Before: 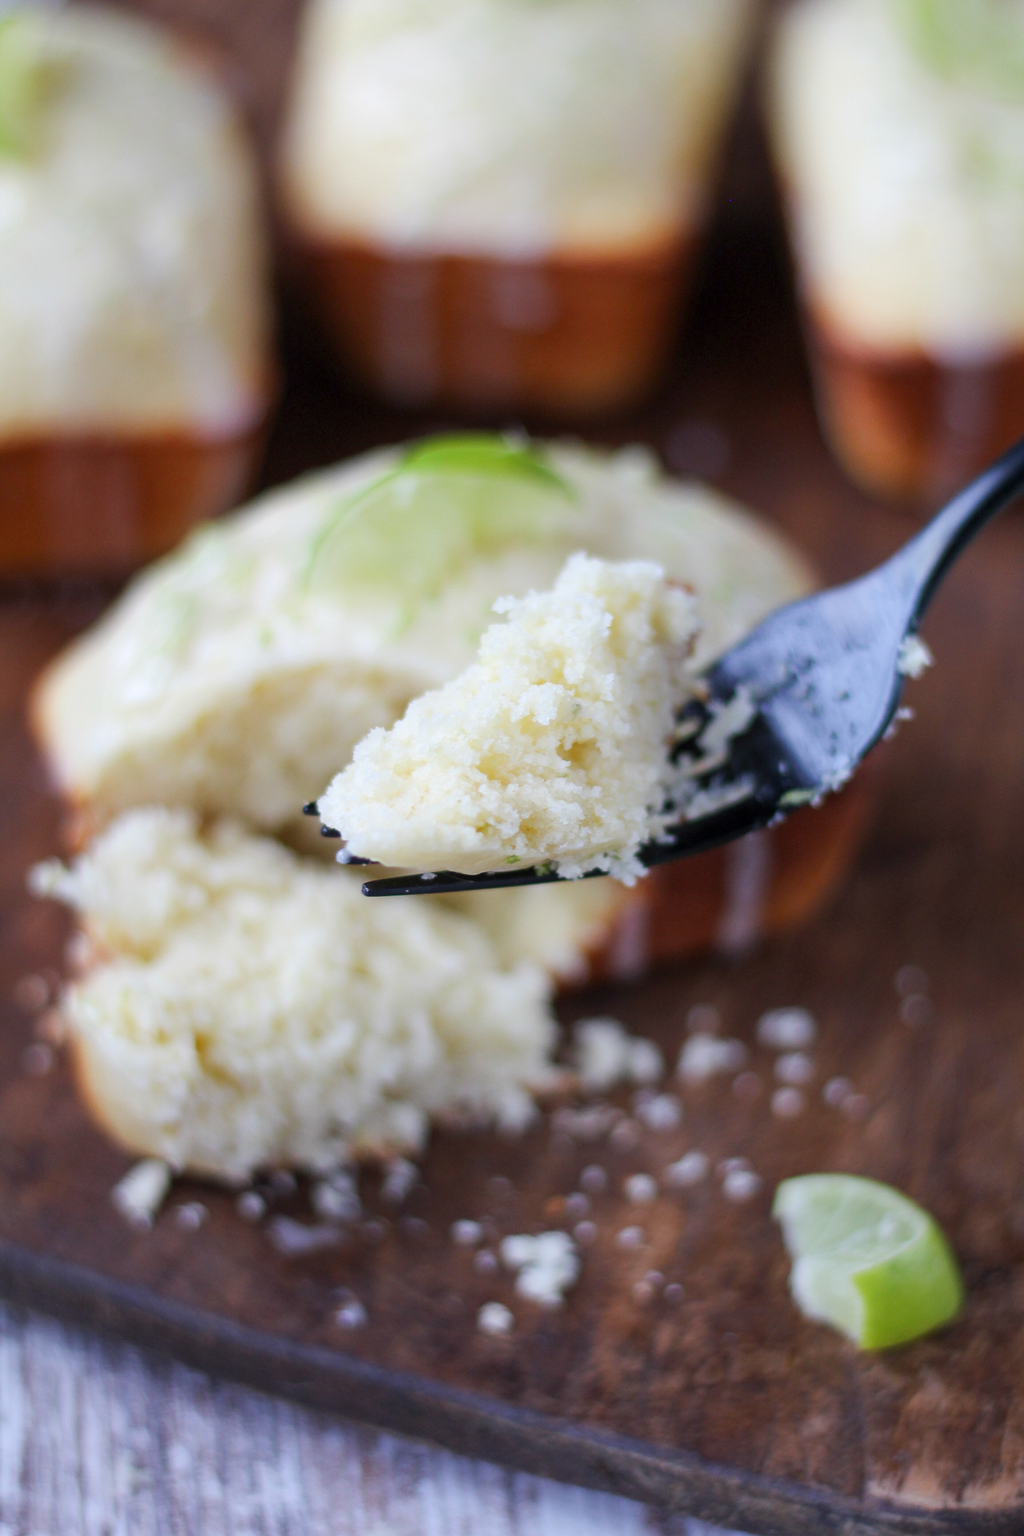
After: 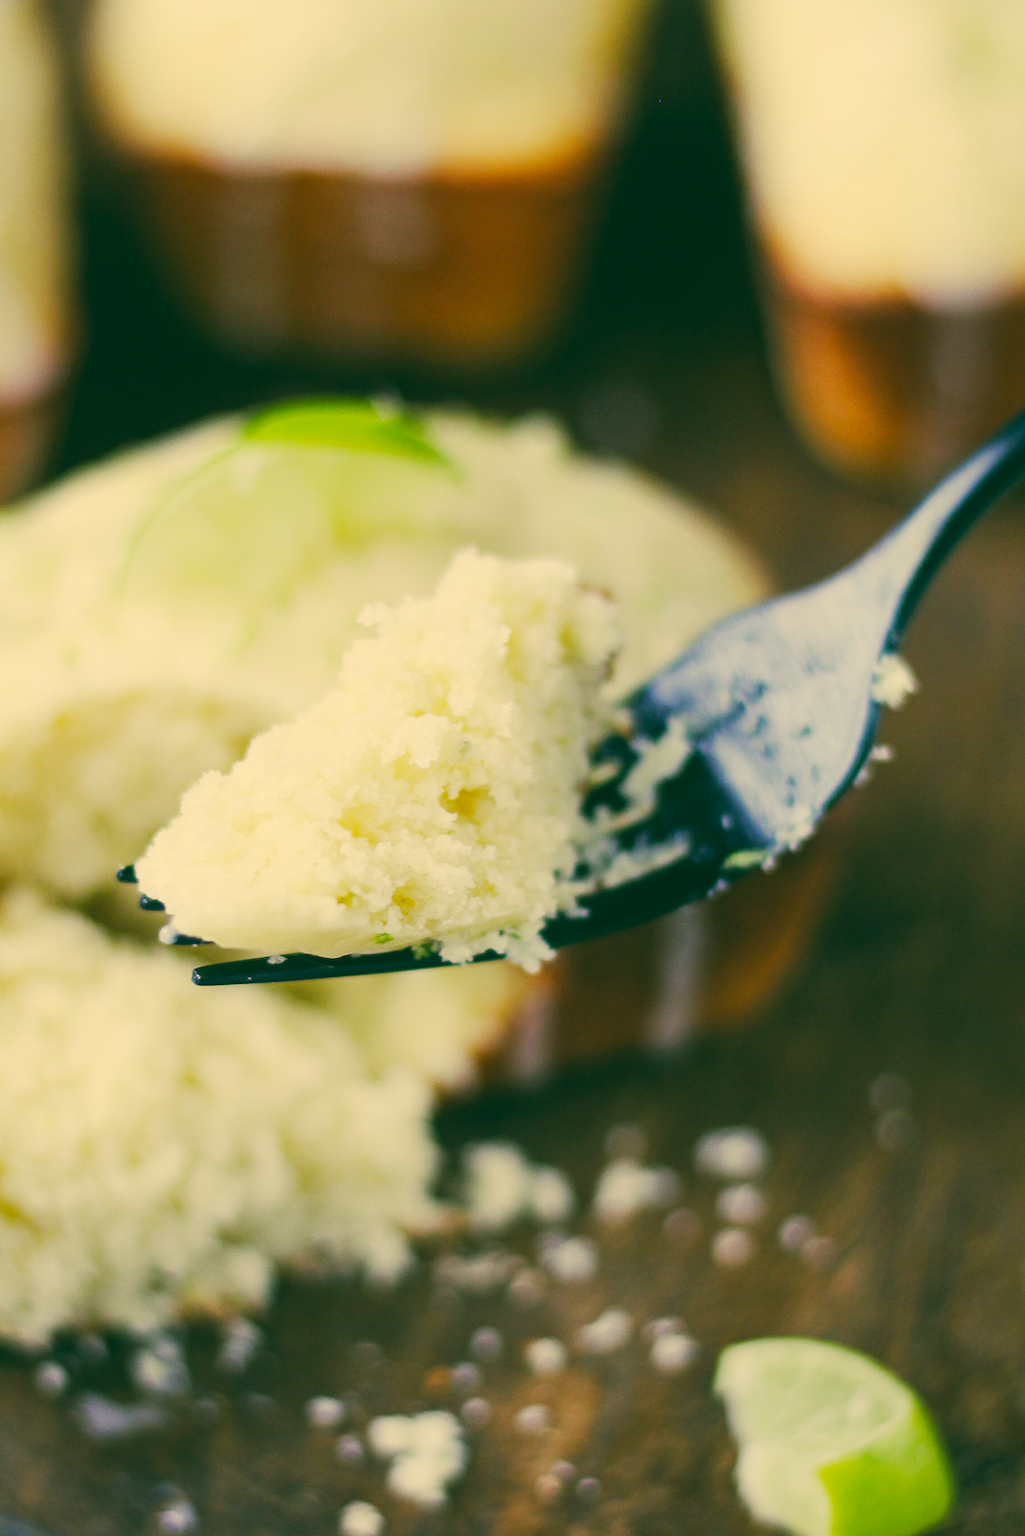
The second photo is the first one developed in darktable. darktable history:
color correction: highlights a* 5.62, highlights b* 33.1, shadows a* -26.3, shadows b* 4.04
tone curve: curves: ch0 [(0, 0.11) (0.181, 0.223) (0.405, 0.46) (0.456, 0.528) (0.634, 0.728) (0.877, 0.89) (0.984, 0.935)]; ch1 [(0, 0.052) (0.443, 0.43) (0.492, 0.485) (0.566, 0.579) (0.595, 0.625) (0.608, 0.654) (0.65, 0.708) (1, 0.961)]; ch2 [(0, 0) (0.33, 0.301) (0.421, 0.443) (0.447, 0.489) (0.495, 0.492) (0.537, 0.57) (0.586, 0.591) (0.663, 0.686) (1, 1)], preserve colors none
crop and rotate: left 20.645%, top 7.905%, right 0.466%, bottom 13.337%
